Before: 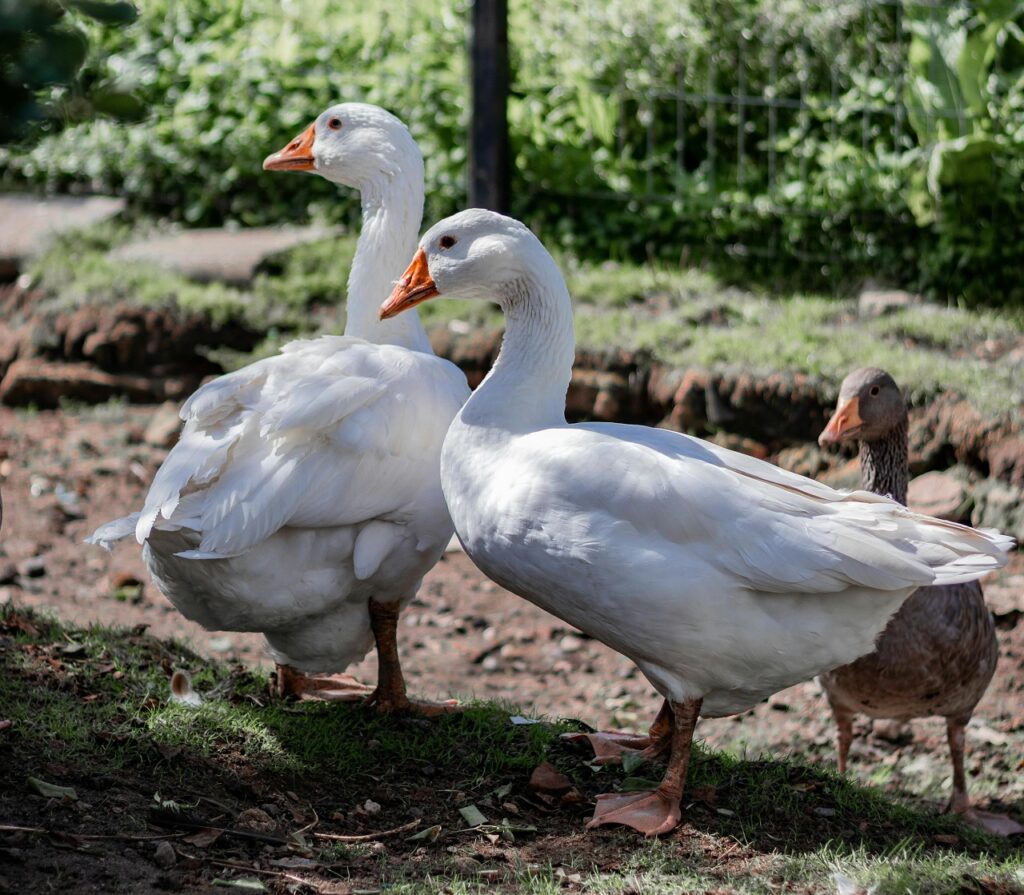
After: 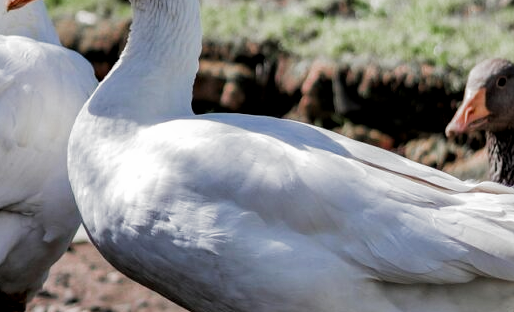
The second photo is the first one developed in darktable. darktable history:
local contrast: highlights 62%, shadows 108%, detail 107%, midtone range 0.527
color correction: highlights b* 0.025, saturation 1.13
crop: left 36.507%, top 34.62%, right 13.205%, bottom 30.468%
filmic rgb: black relative exposure -9.11 EV, white relative exposure 2.3 EV, threshold 2.95 EV, hardness 7.45, add noise in highlights 0.001, color science v3 (2019), use custom middle-gray values true, contrast in highlights soft, enable highlight reconstruction true
